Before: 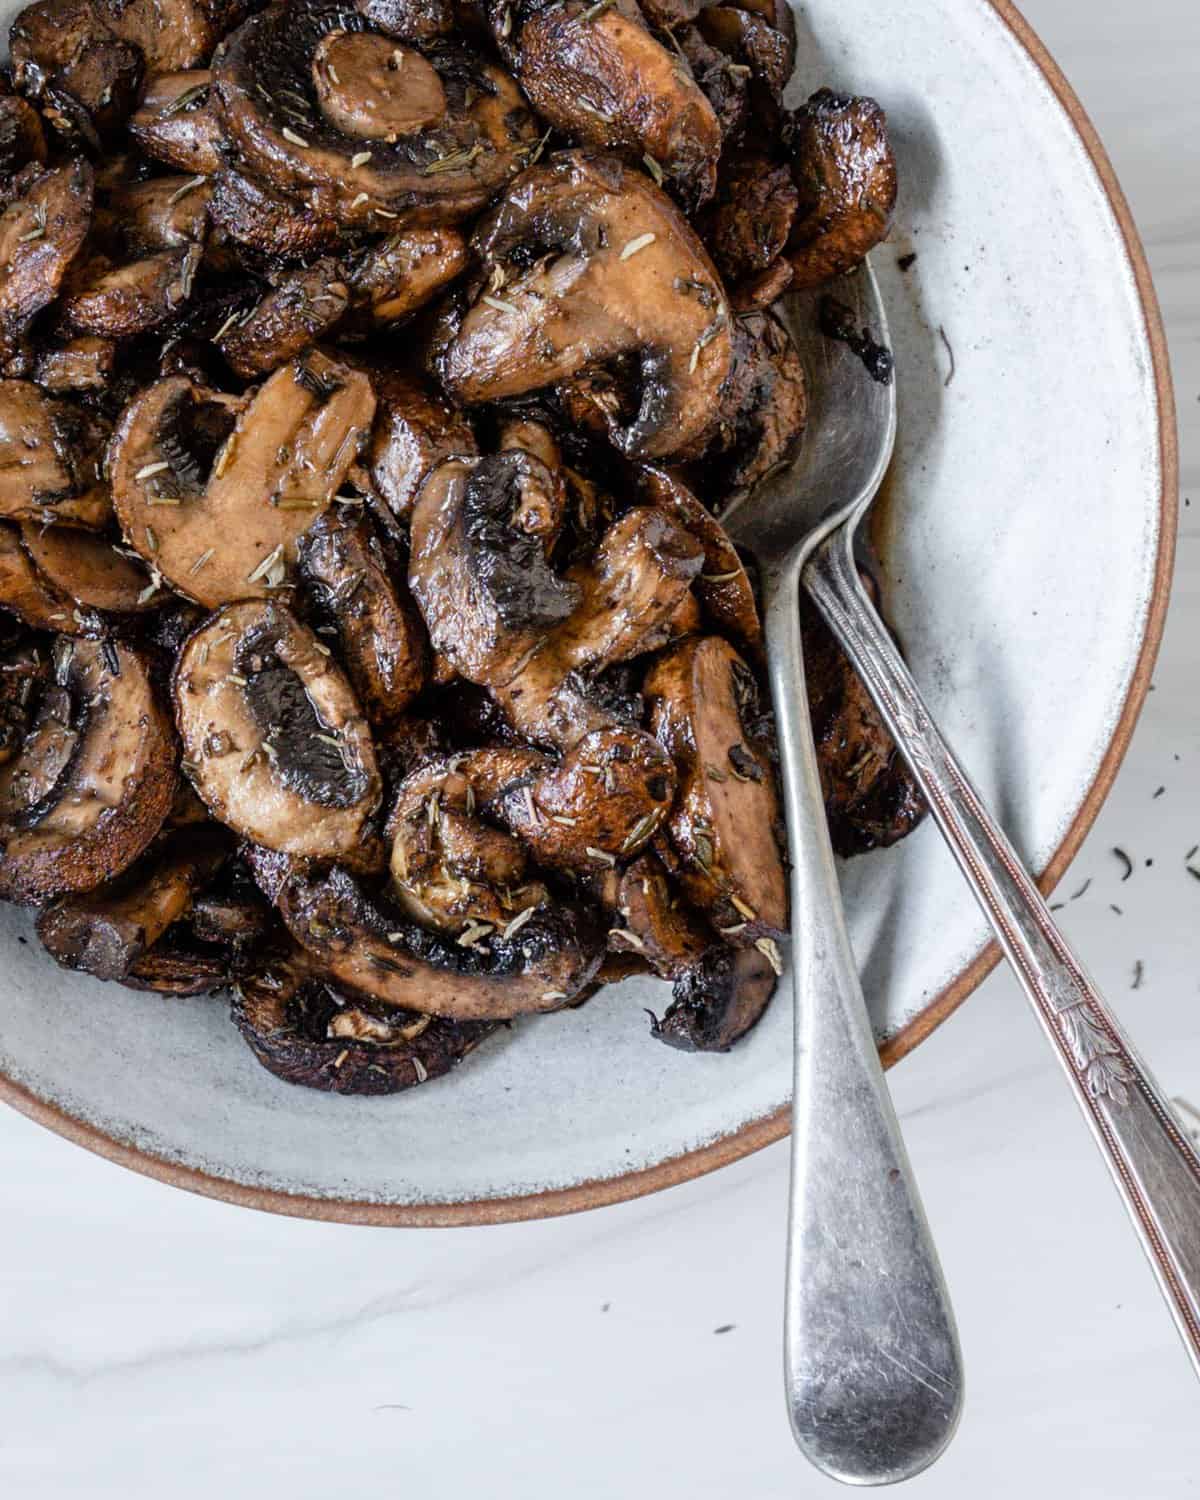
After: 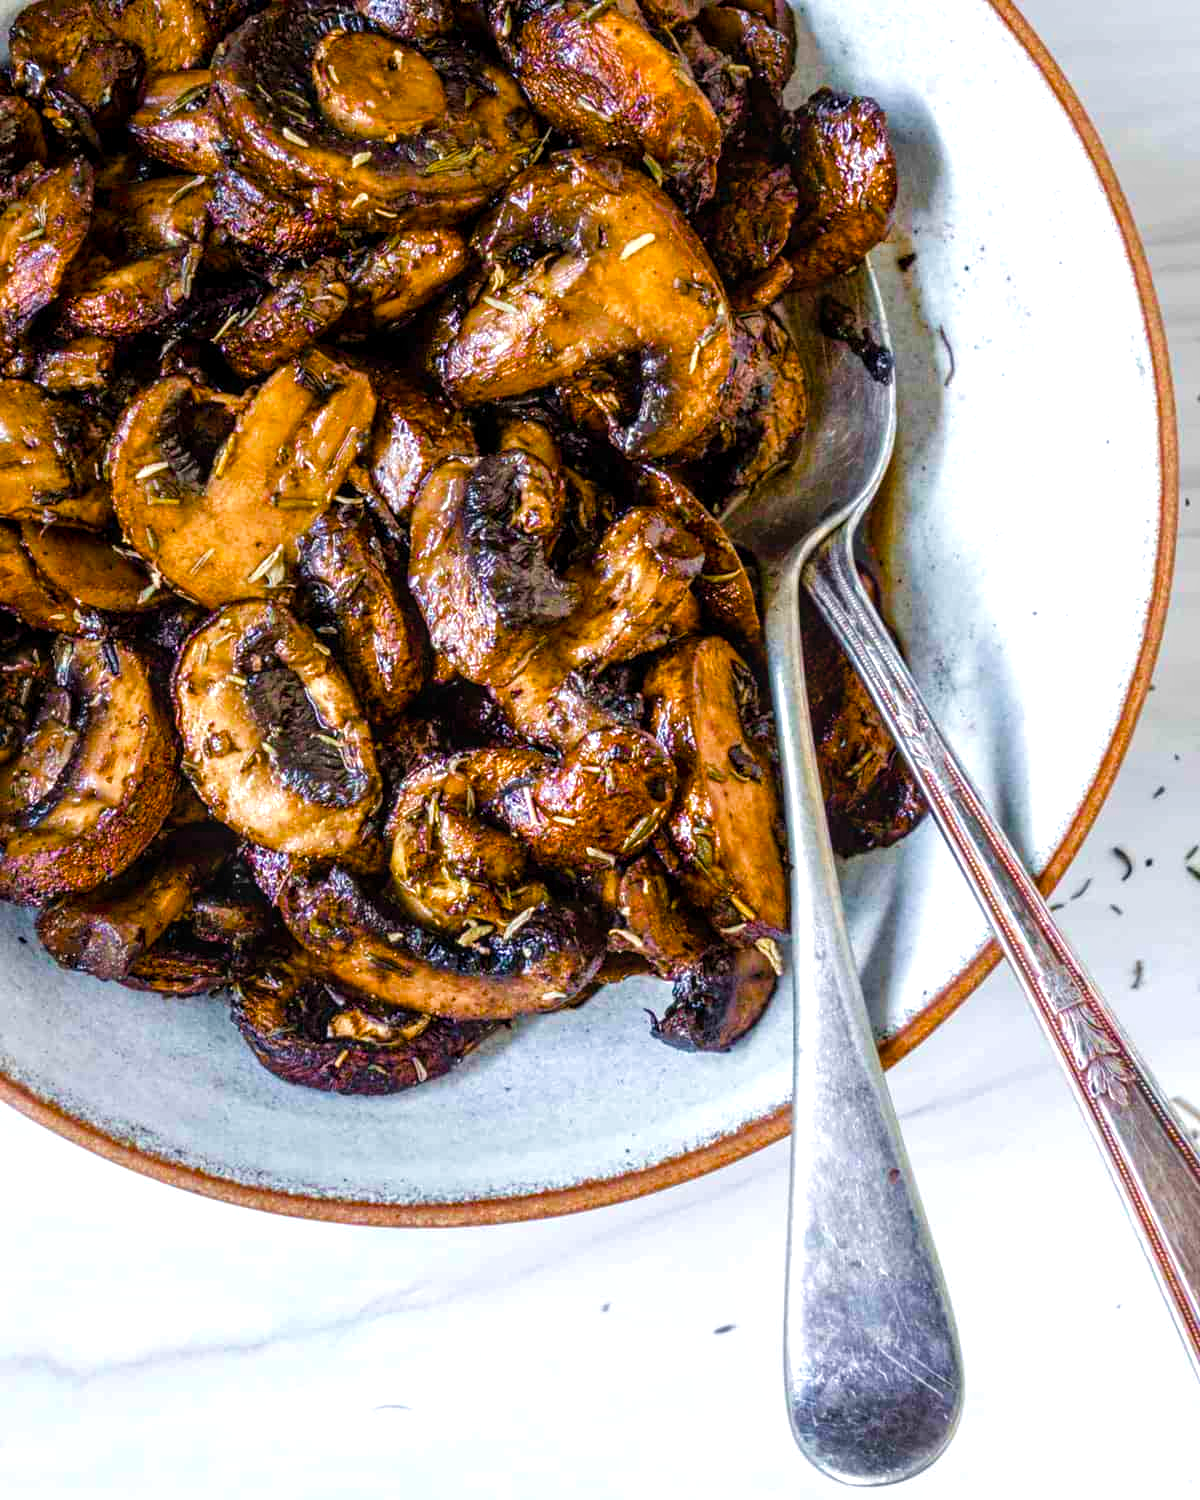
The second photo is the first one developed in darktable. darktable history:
local contrast: on, module defaults
velvia: strength 29%
color balance rgb: linear chroma grading › shadows 10%, linear chroma grading › highlights 10%, linear chroma grading › global chroma 15%, linear chroma grading › mid-tones 15%, perceptual saturation grading › global saturation 40%, perceptual saturation grading › highlights -25%, perceptual saturation grading › mid-tones 35%, perceptual saturation grading › shadows 35%, perceptual brilliance grading › global brilliance 11.29%, global vibrance 11.29%
